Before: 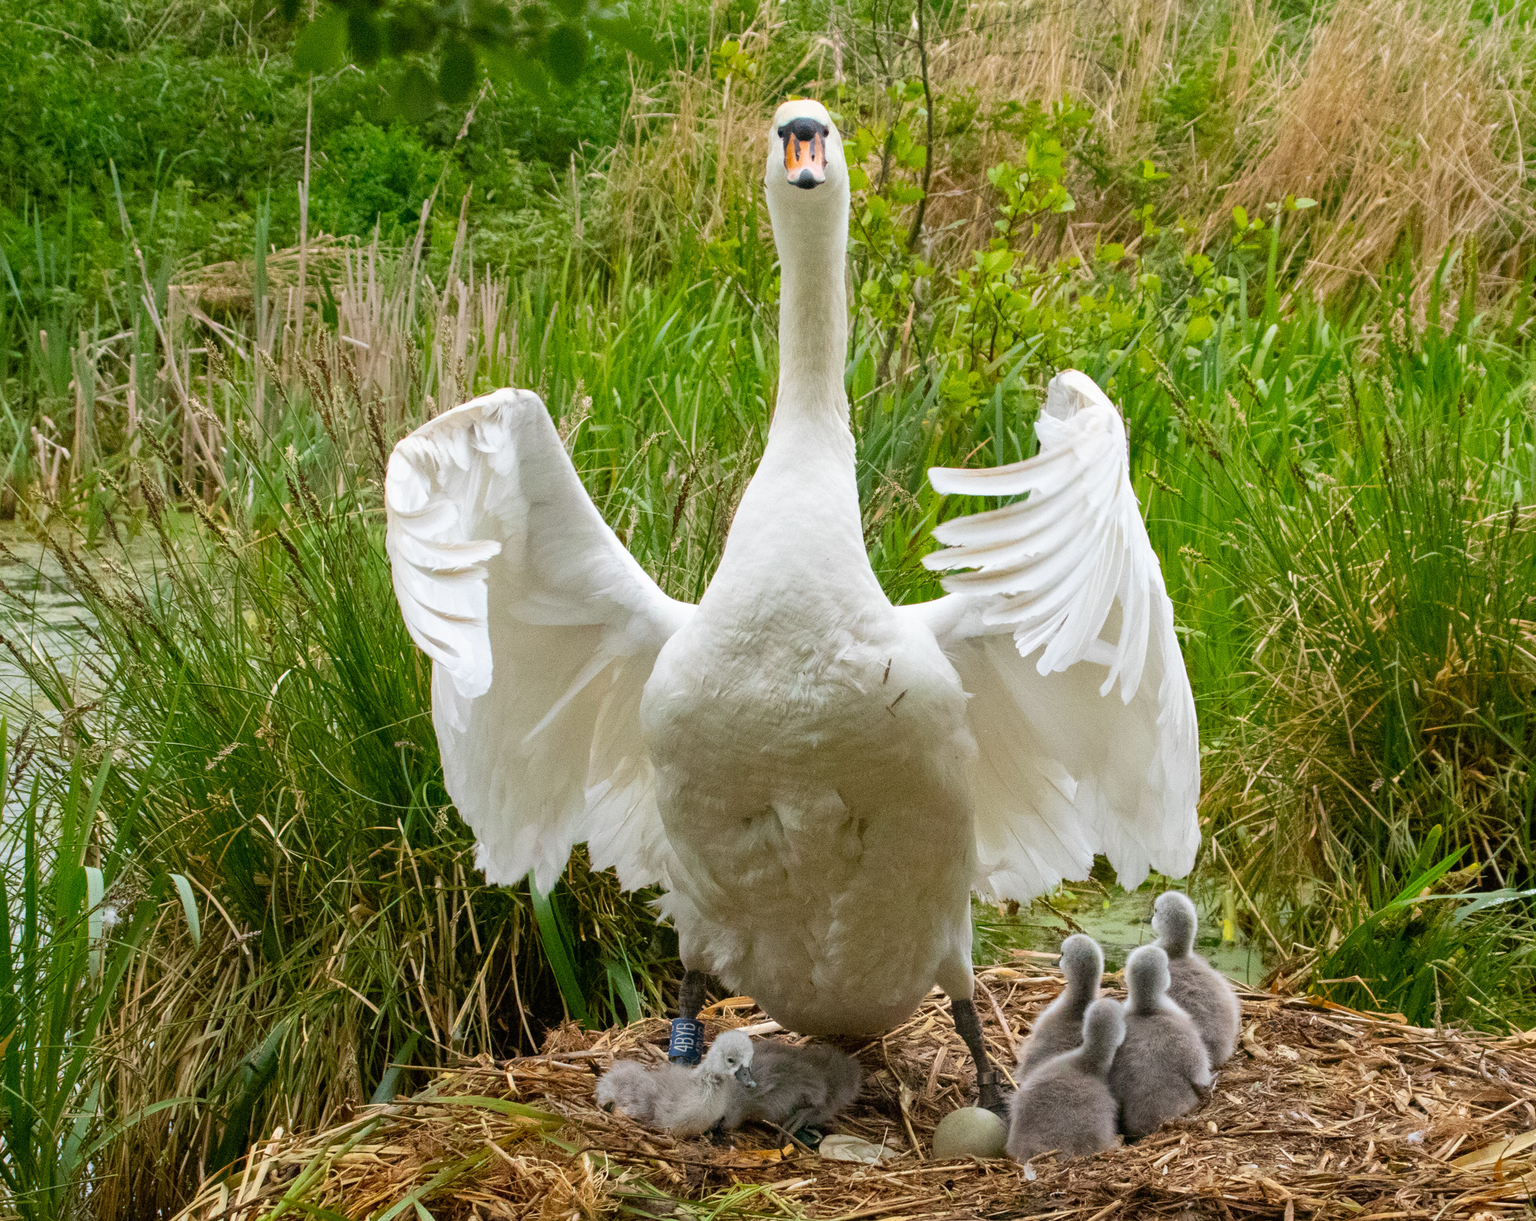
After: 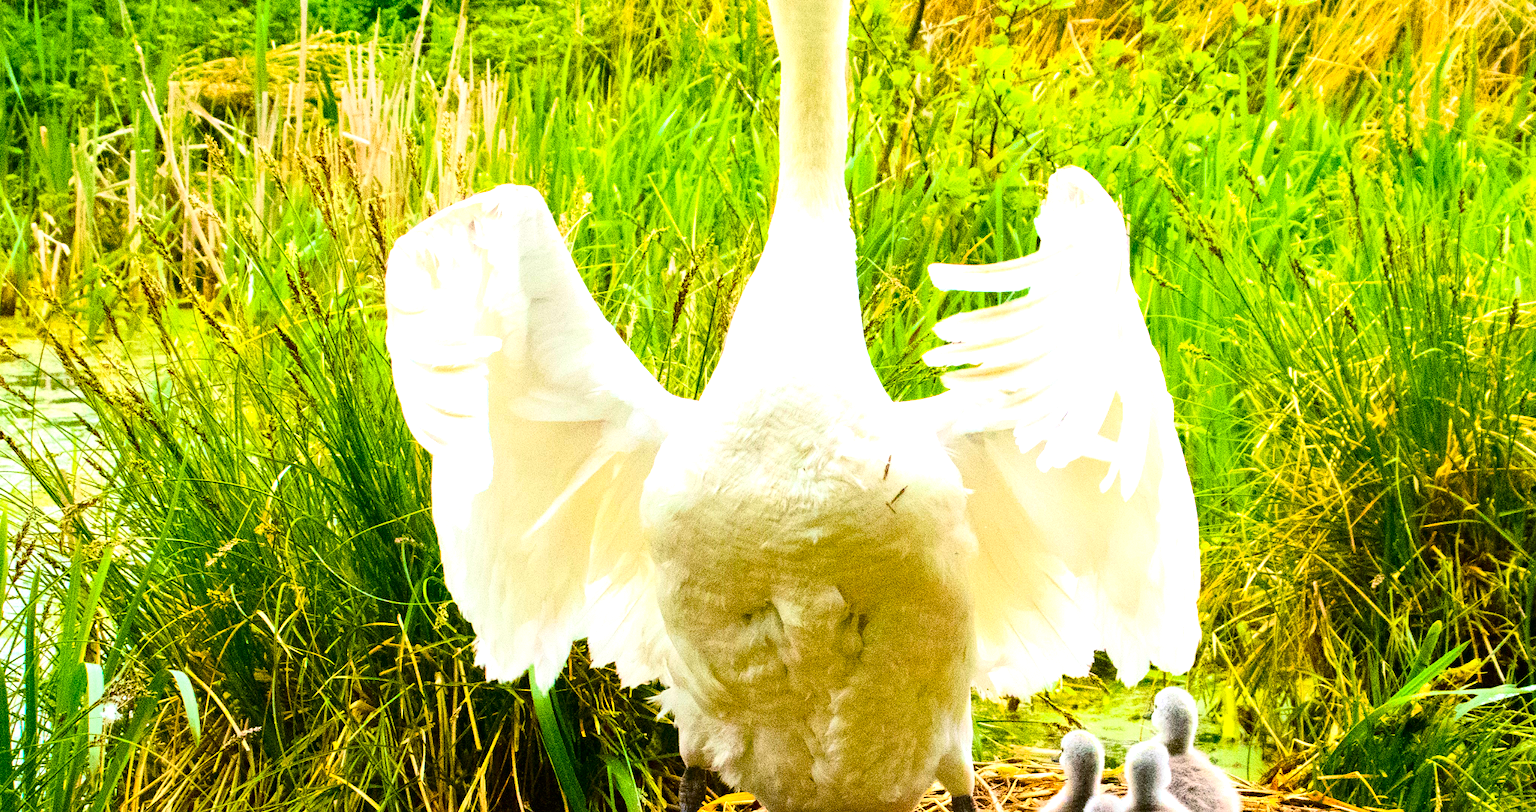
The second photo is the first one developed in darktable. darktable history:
exposure: exposure 1.15 EV, compensate highlight preservation false
contrast brightness saturation: contrast 0.28
color balance rgb: linear chroma grading › global chroma 15%, perceptual saturation grading › global saturation 30%
grain: on, module defaults
color balance: output saturation 120%
crop: top 16.727%, bottom 16.727%
